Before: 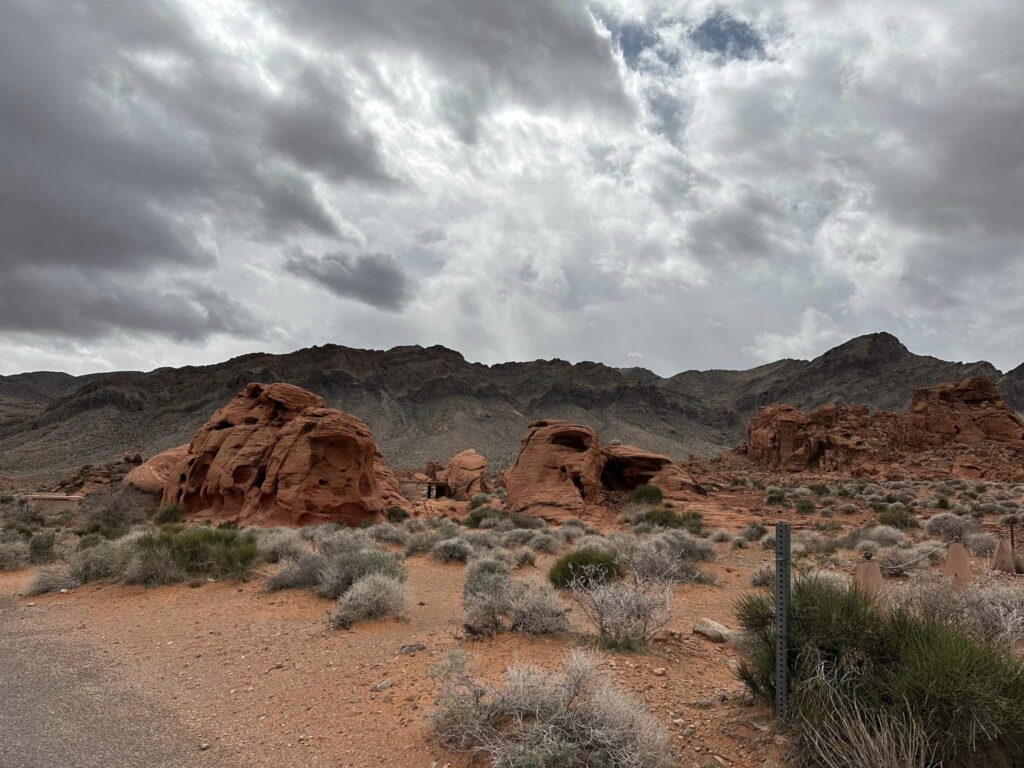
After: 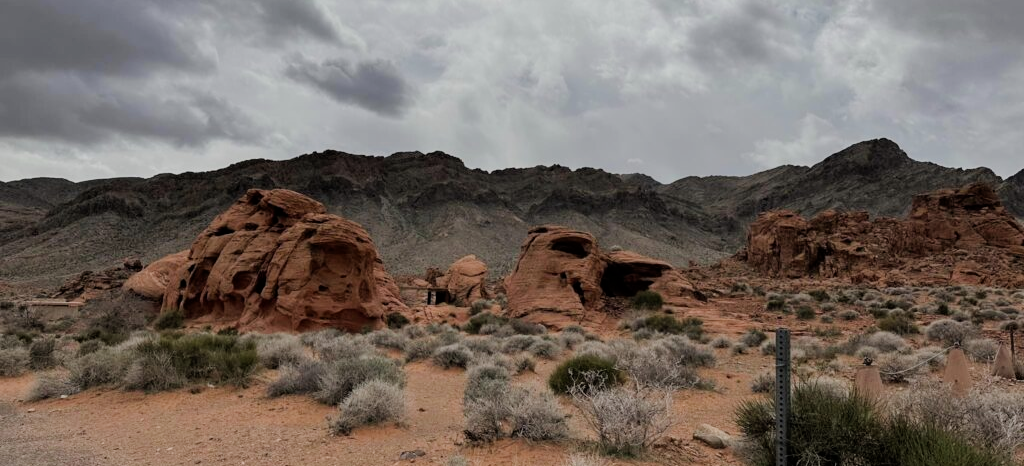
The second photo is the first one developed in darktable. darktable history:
velvia: strength 6%
crop and rotate: top 25.357%, bottom 13.942%
filmic rgb: black relative exposure -7.65 EV, white relative exposure 4.56 EV, hardness 3.61
